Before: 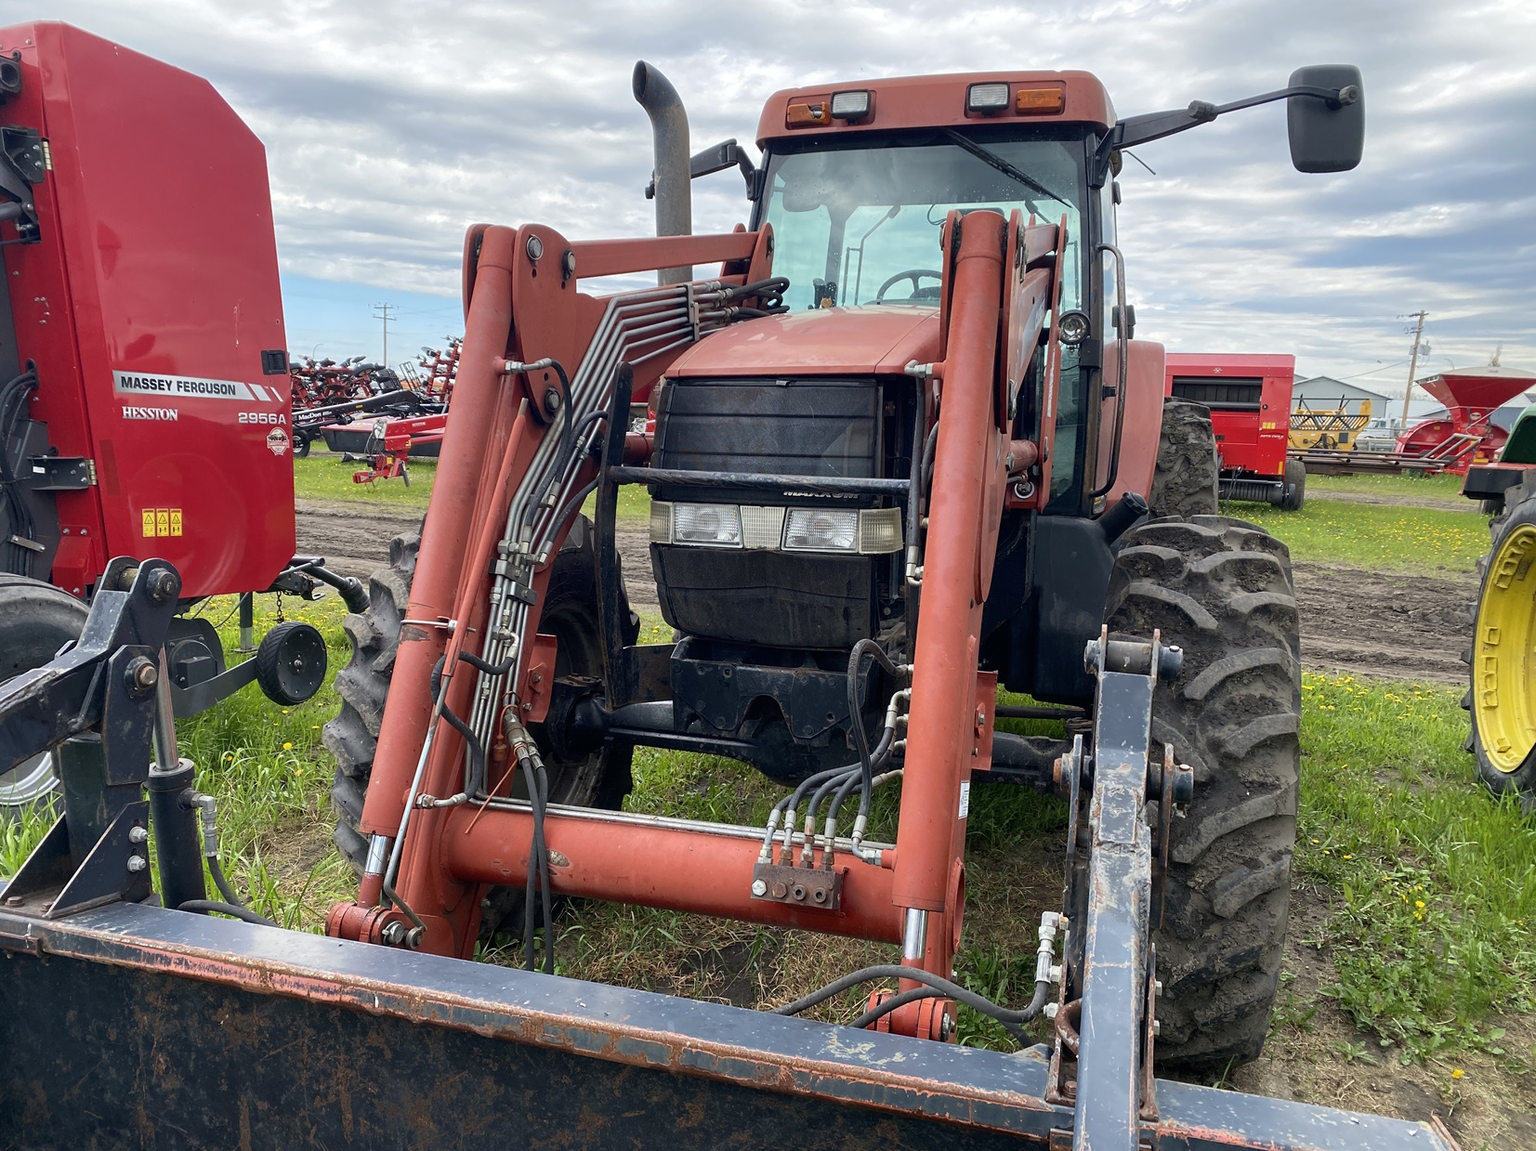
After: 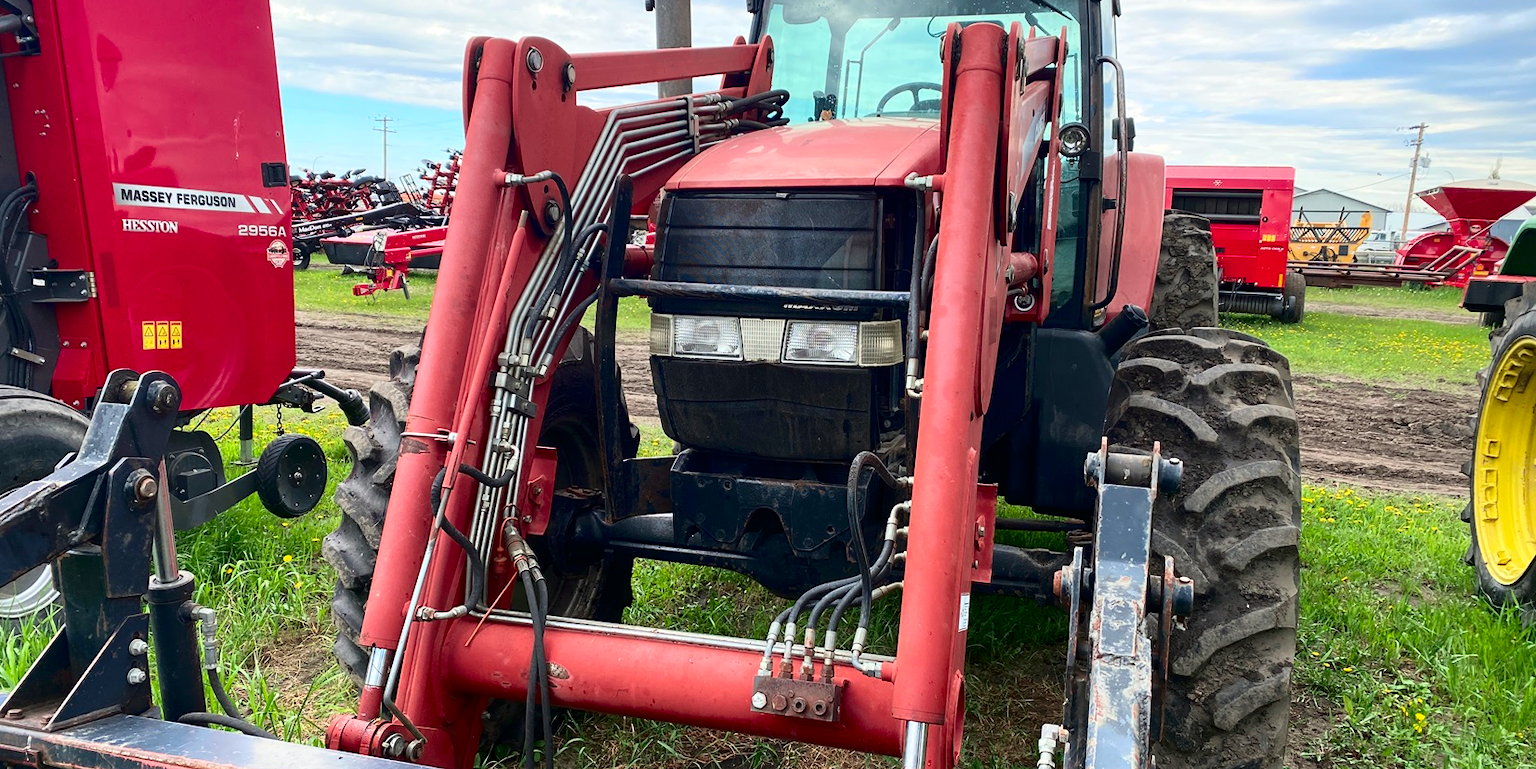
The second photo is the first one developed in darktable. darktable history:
crop: top 16.356%, bottom 16.754%
exposure: exposure 0.202 EV, compensate highlight preservation false
tone curve: curves: ch0 [(0, 0) (0.059, 0.027) (0.178, 0.105) (0.292, 0.233) (0.485, 0.472) (0.837, 0.887) (1, 0.983)]; ch1 [(0, 0) (0.23, 0.166) (0.34, 0.298) (0.371, 0.334) (0.435, 0.413) (0.477, 0.469) (0.499, 0.498) (0.534, 0.551) (0.56, 0.585) (0.754, 0.801) (1, 1)]; ch2 [(0, 0) (0.431, 0.414) (0.498, 0.503) (0.524, 0.531) (0.568, 0.567) (0.6, 0.597) (0.65, 0.651) (0.752, 0.764) (1, 1)], color space Lab, independent channels, preserve colors none
